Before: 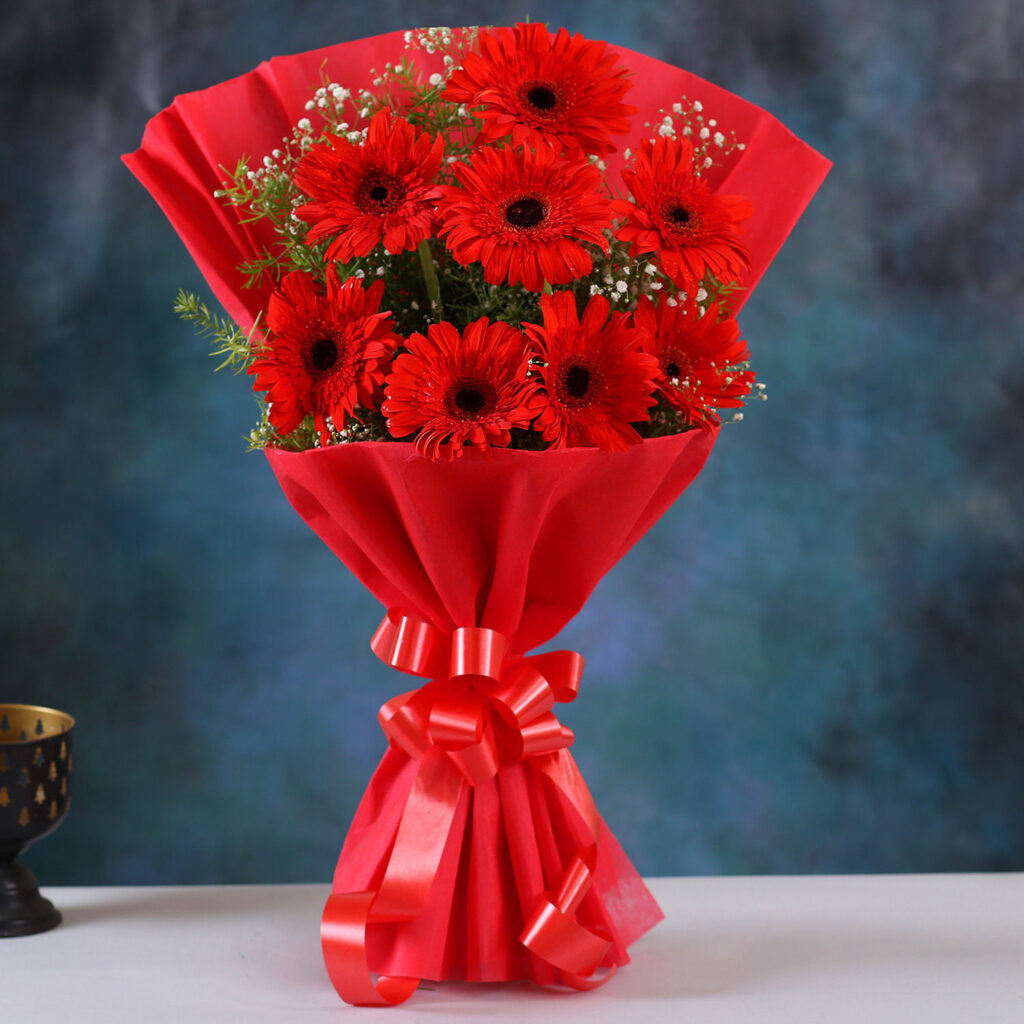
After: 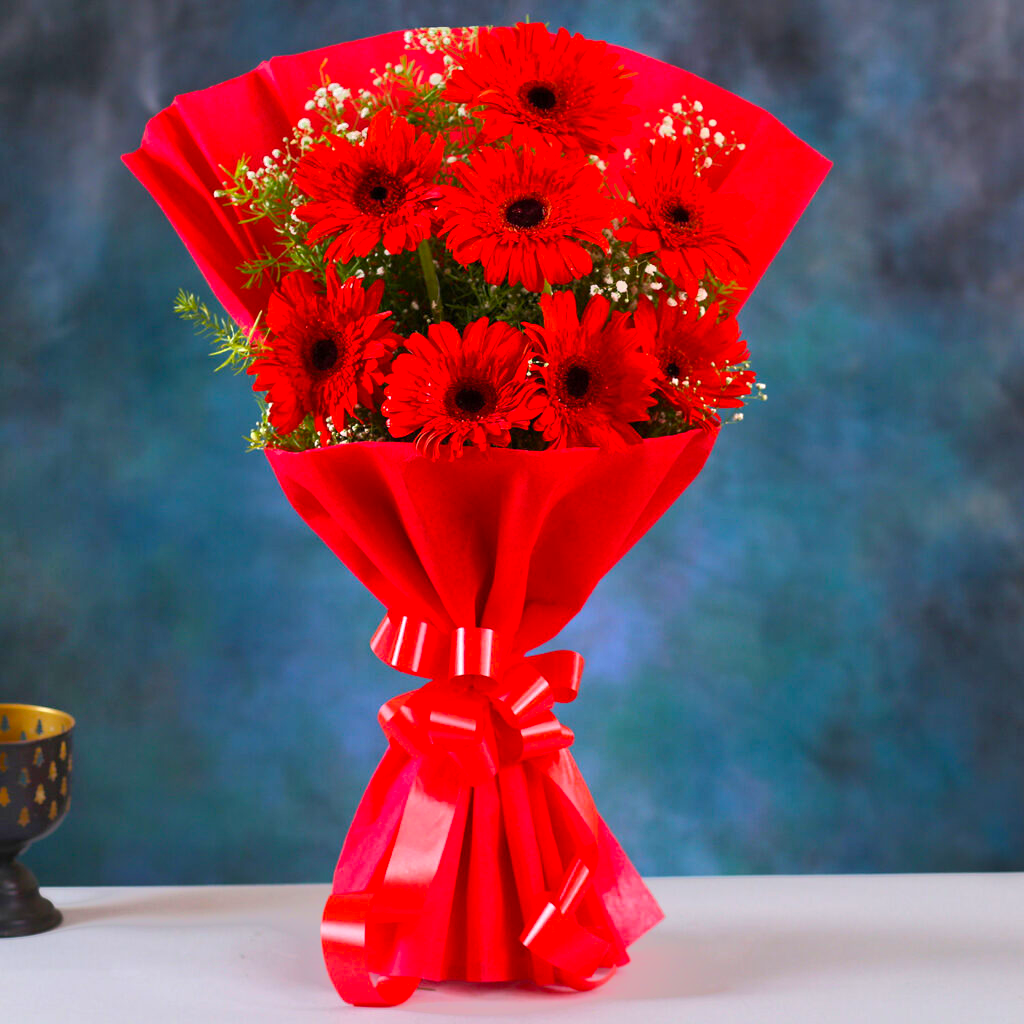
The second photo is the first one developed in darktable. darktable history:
exposure: exposure 0.648 EV, compensate highlight preservation false
tone equalizer: -7 EV -0.63 EV, -6 EV 1 EV, -5 EV -0.45 EV, -4 EV 0.43 EV, -3 EV 0.41 EV, -2 EV 0.15 EV, -1 EV -0.15 EV, +0 EV -0.39 EV, smoothing diameter 25%, edges refinement/feathering 10, preserve details guided filter
color balance rgb: perceptual saturation grading › global saturation 20%, global vibrance 20%
